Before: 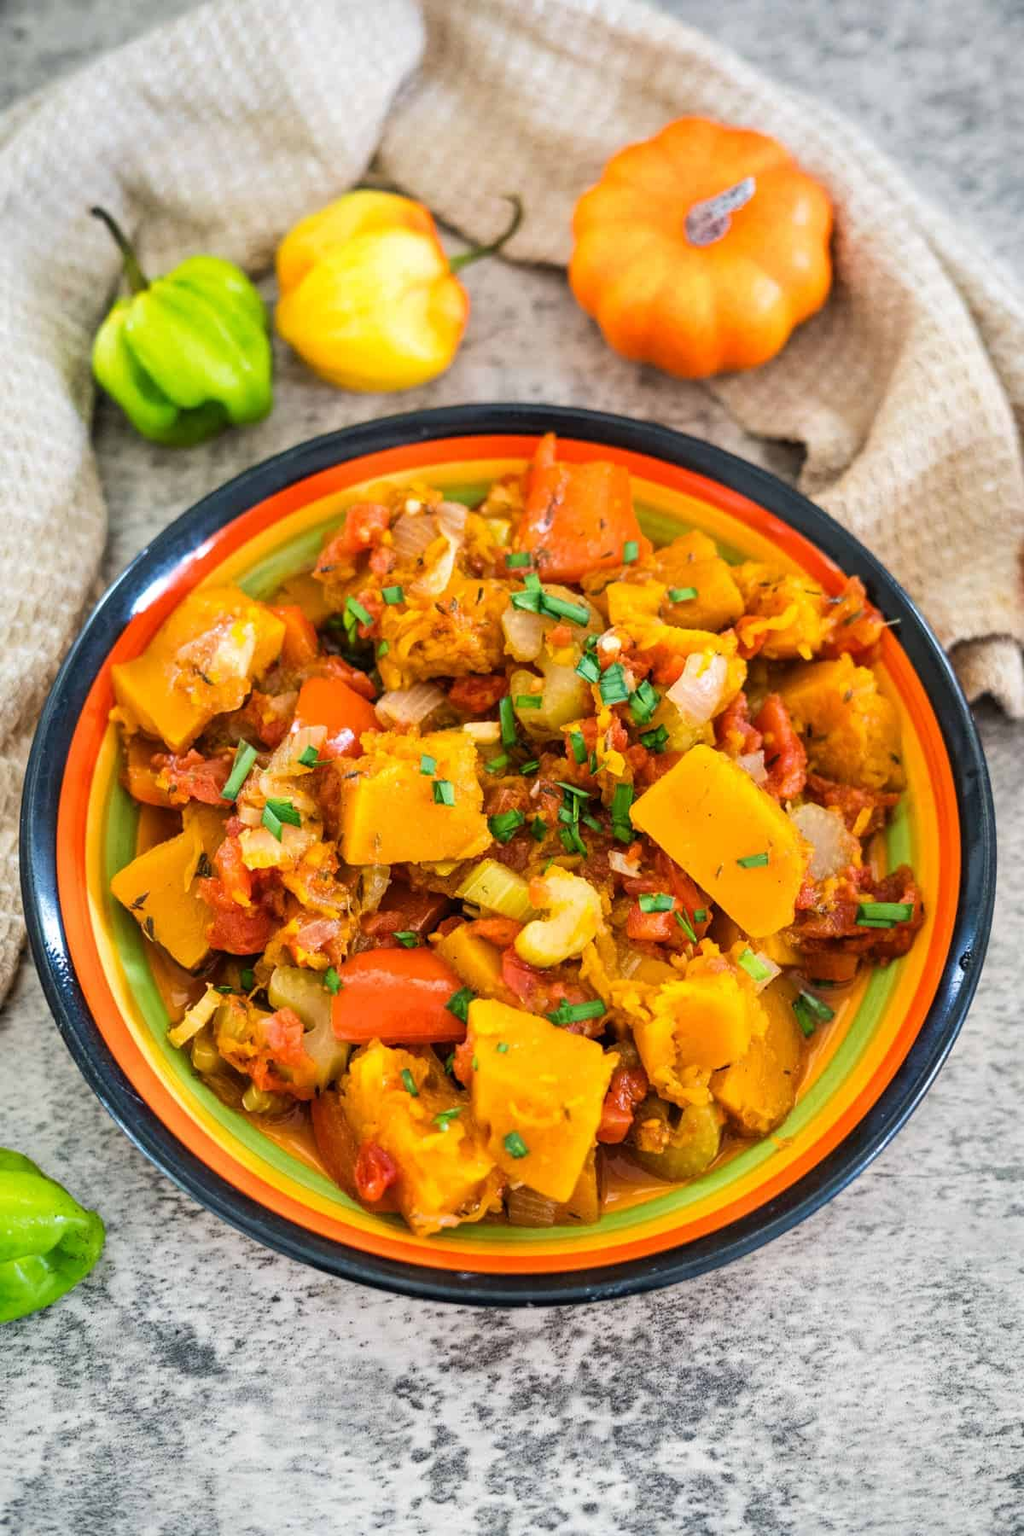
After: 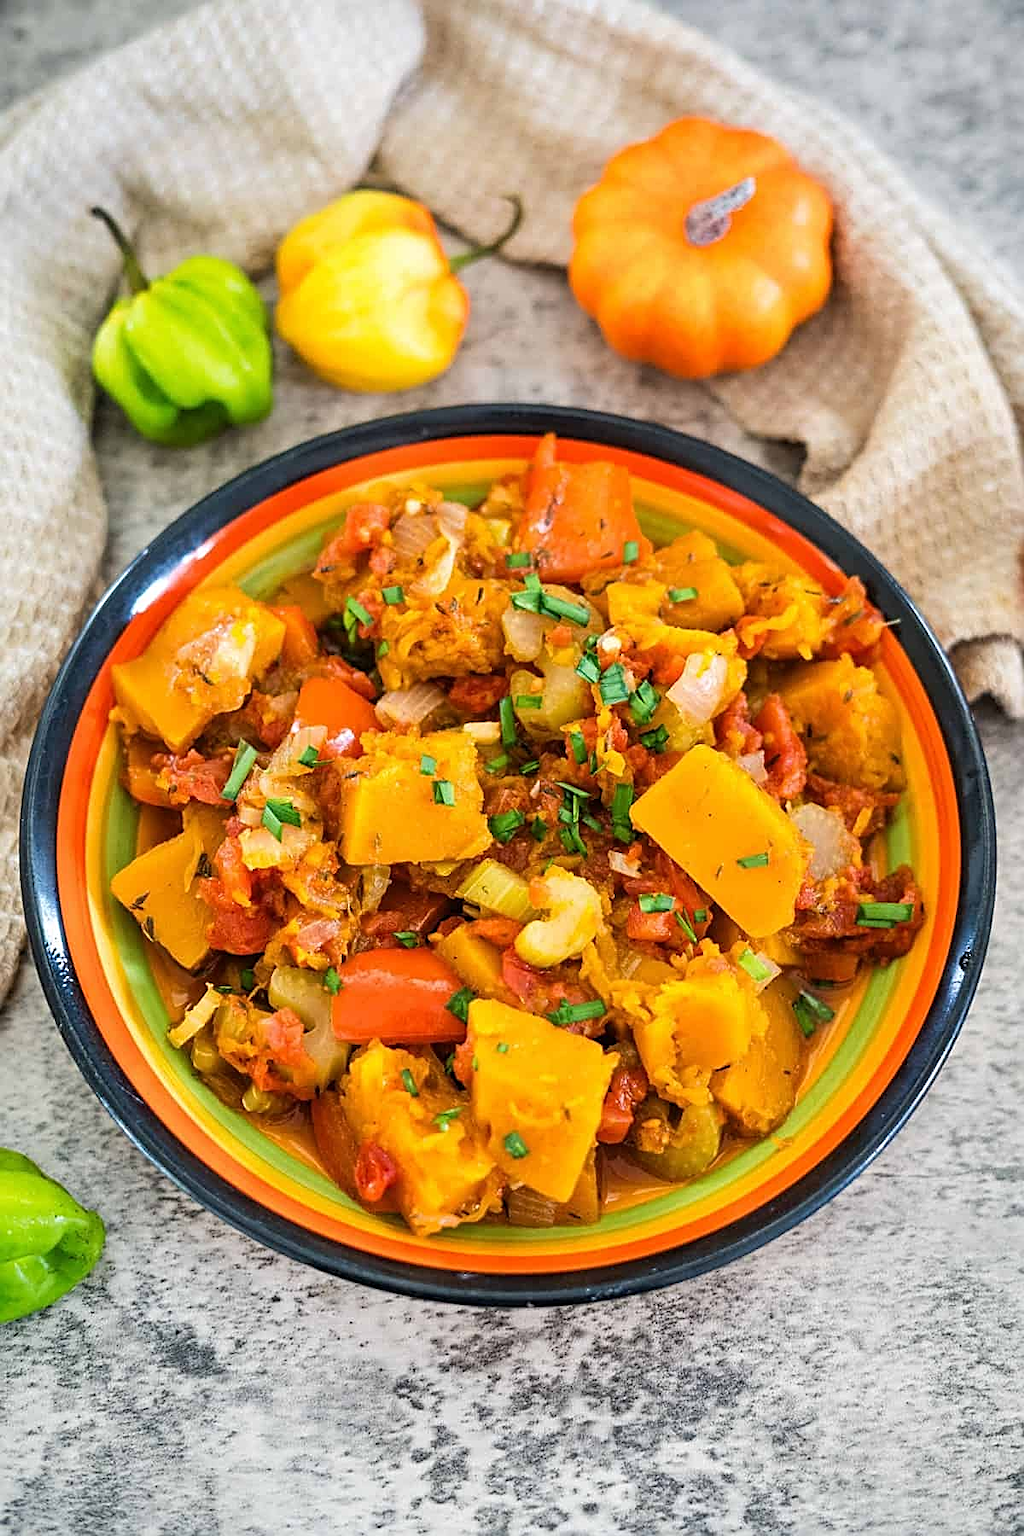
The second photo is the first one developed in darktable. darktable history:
sharpen: amount 0.745
